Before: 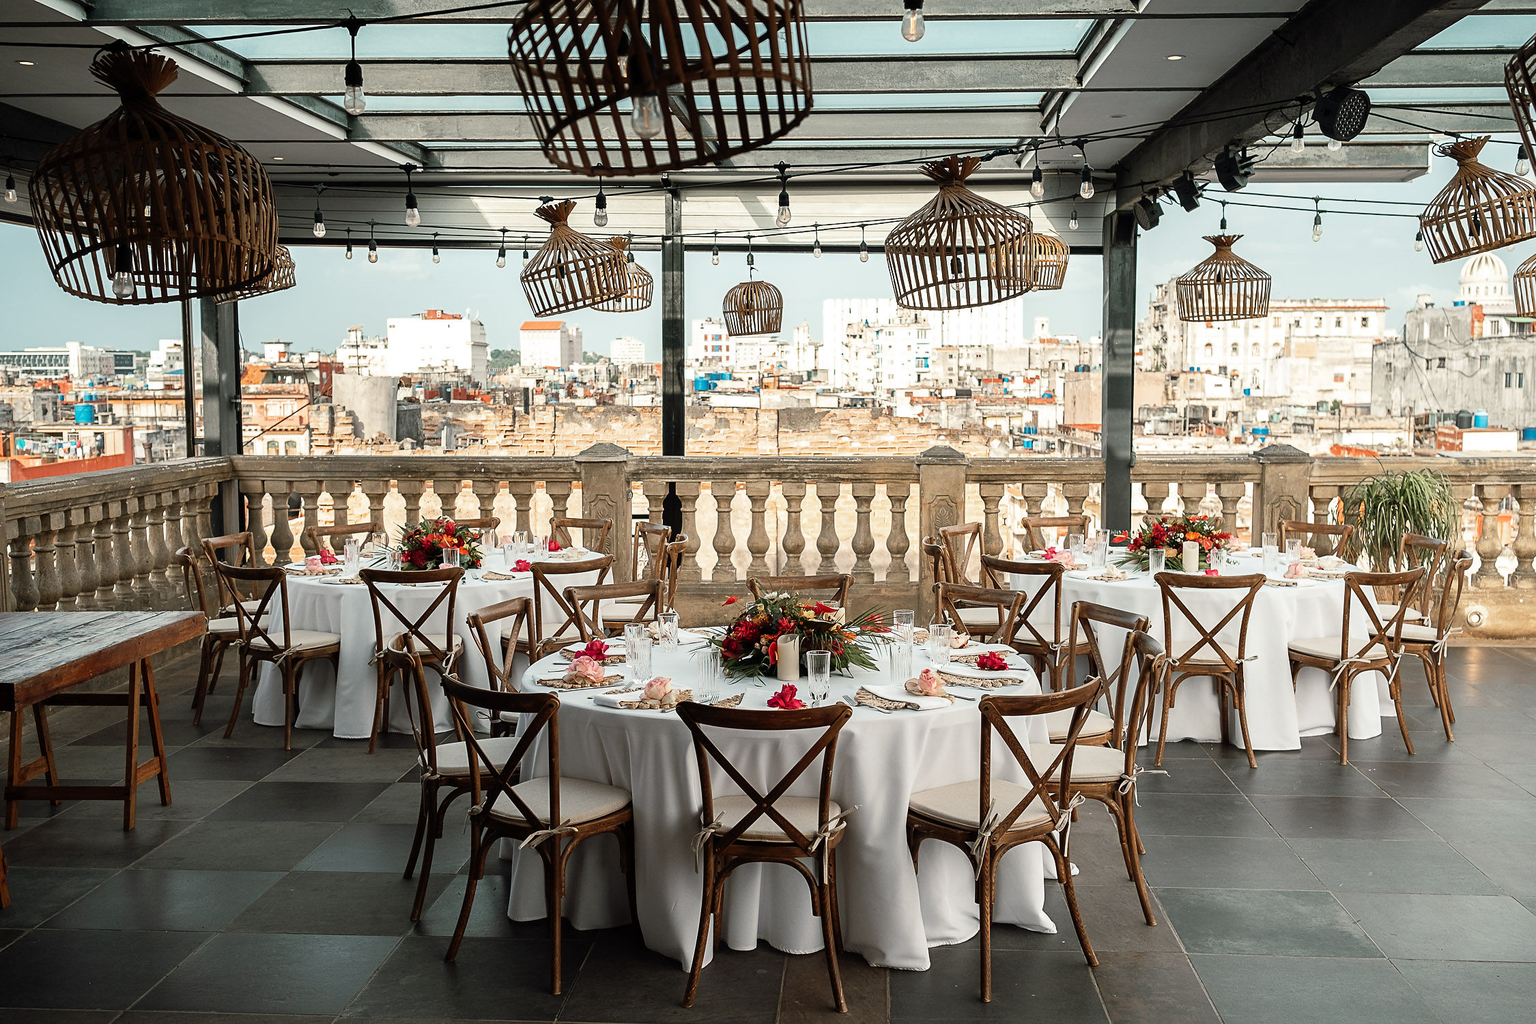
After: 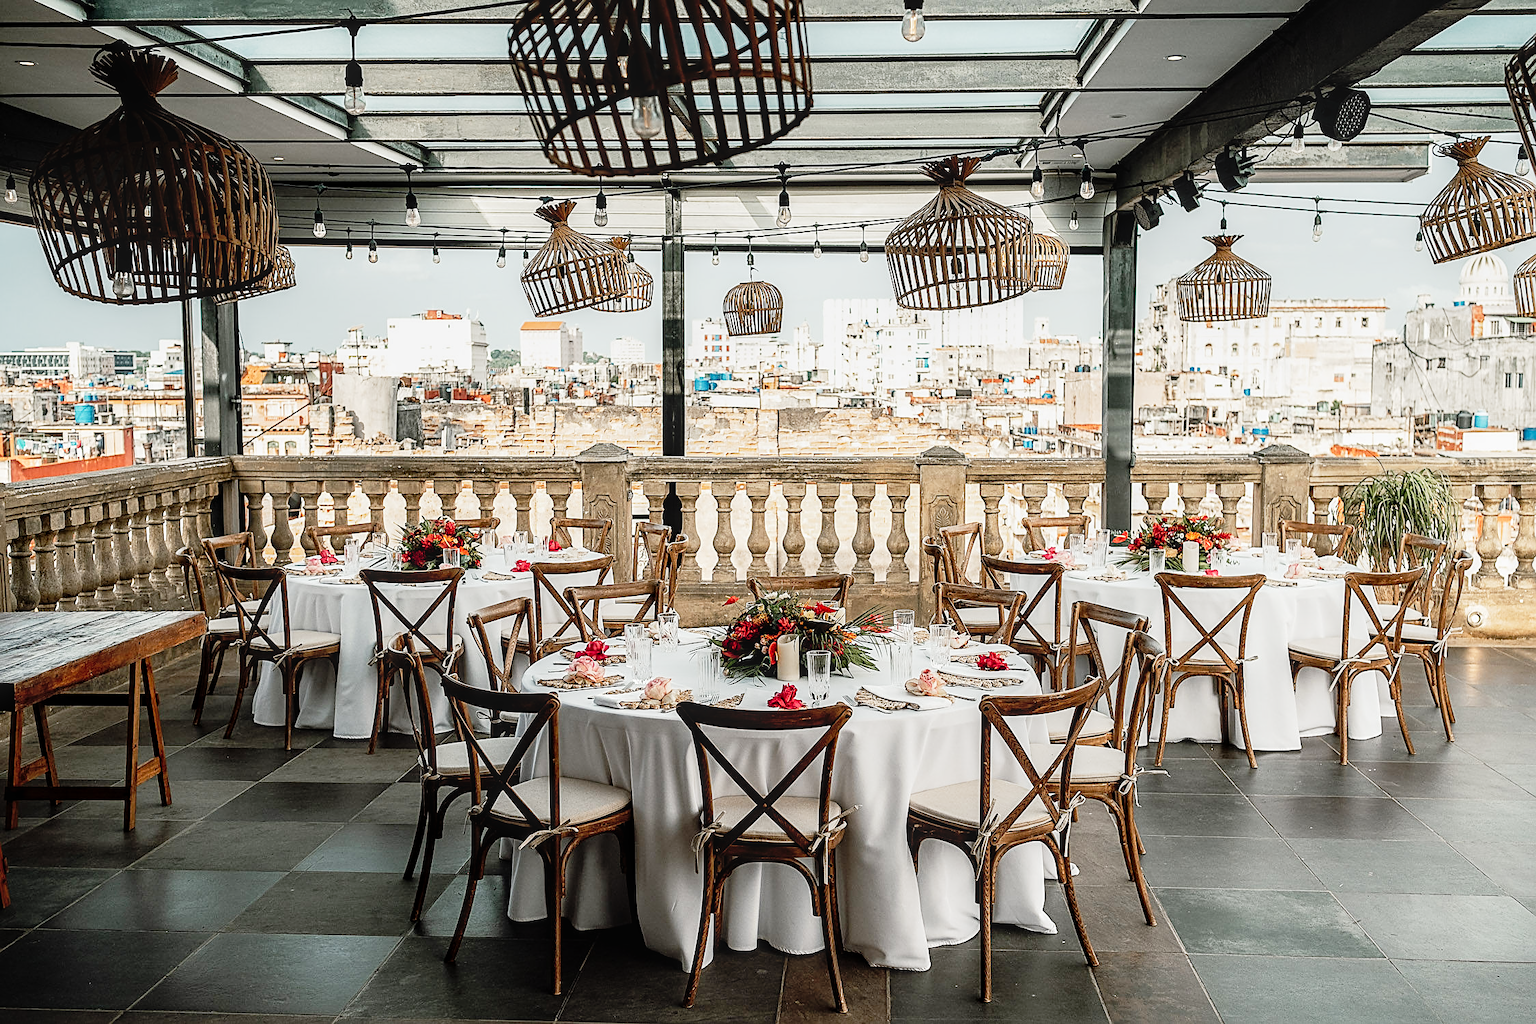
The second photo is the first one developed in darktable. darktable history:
exposure: black level correction 0.002, exposure 0.148 EV, compensate highlight preservation false
sharpen: on, module defaults
local contrast: detail 130%
tone curve: curves: ch0 [(0, 0.022) (0.114, 0.088) (0.282, 0.316) (0.446, 0.511) (0.613, 0.693) (0.786, 0.843) (0.999, 0.949)]; ch1 [(0, 0) (0.395, 0.343) (0.463, 0.427) (0.486, 0.474) (0.503, 0.5) (0.535, 0.522) (0.555, 0.566) (0.594, 0.614) (0.755, 0.793) (1, 1)]; ch2 [(0, 0) (0.369, 0.388) (0.449, 0.431) (0.501, 0.5) (0.528, 0.517) (0.561, 0.59) (0.612, 0.646) (0.697, 0.721) (1, 1)], preserve colors none
